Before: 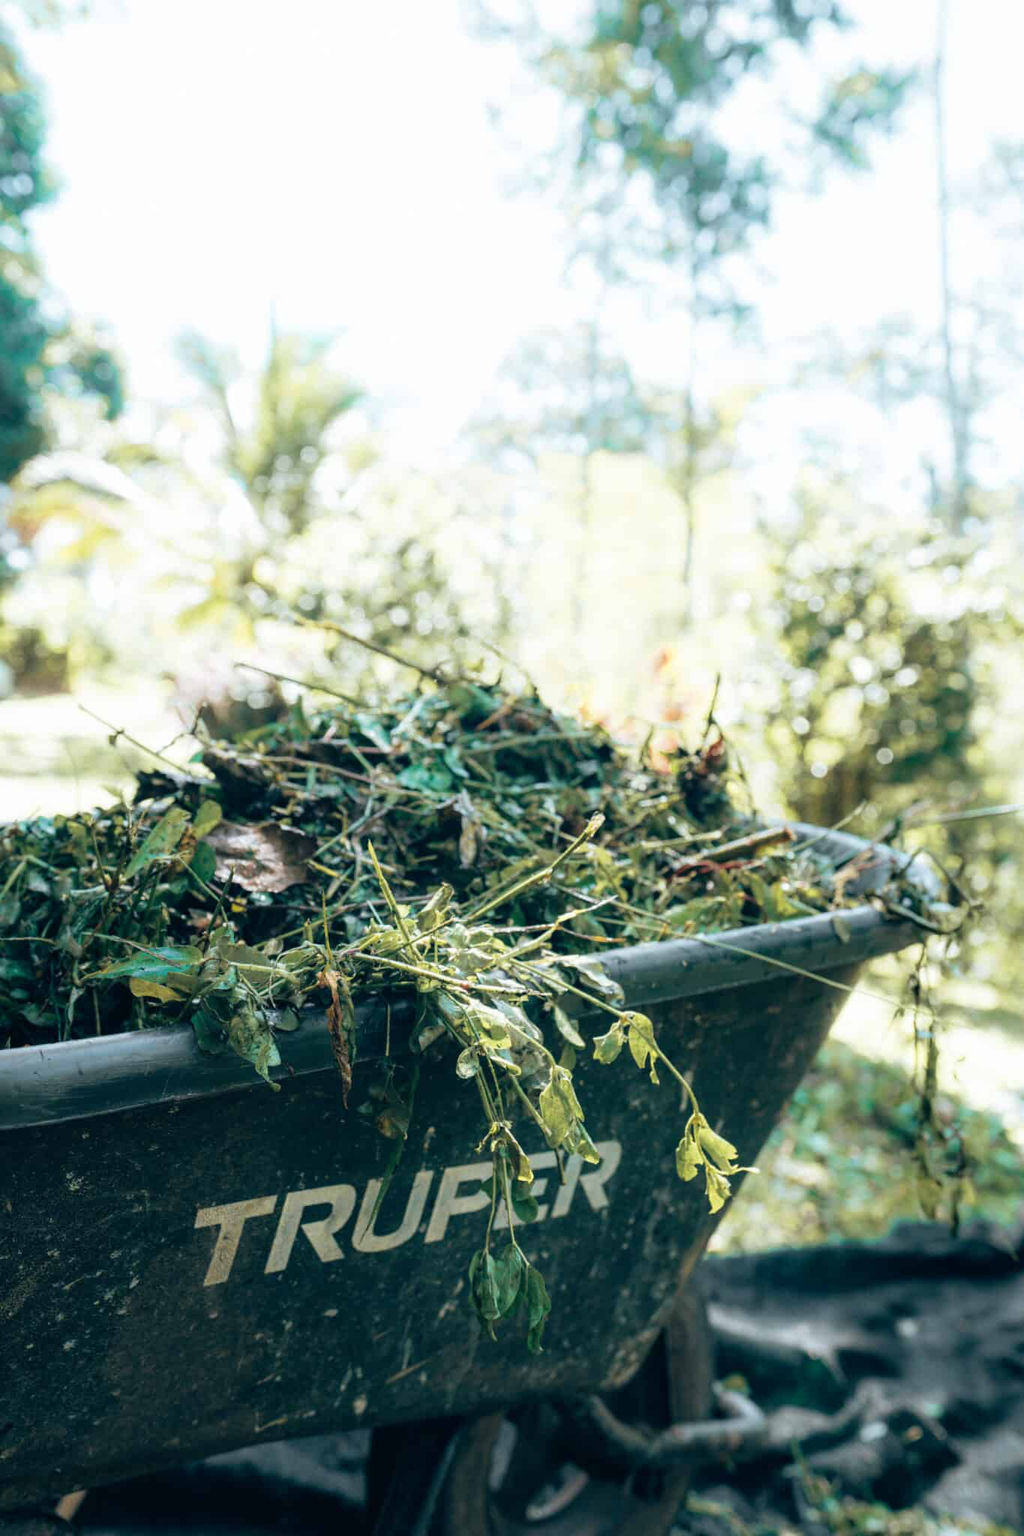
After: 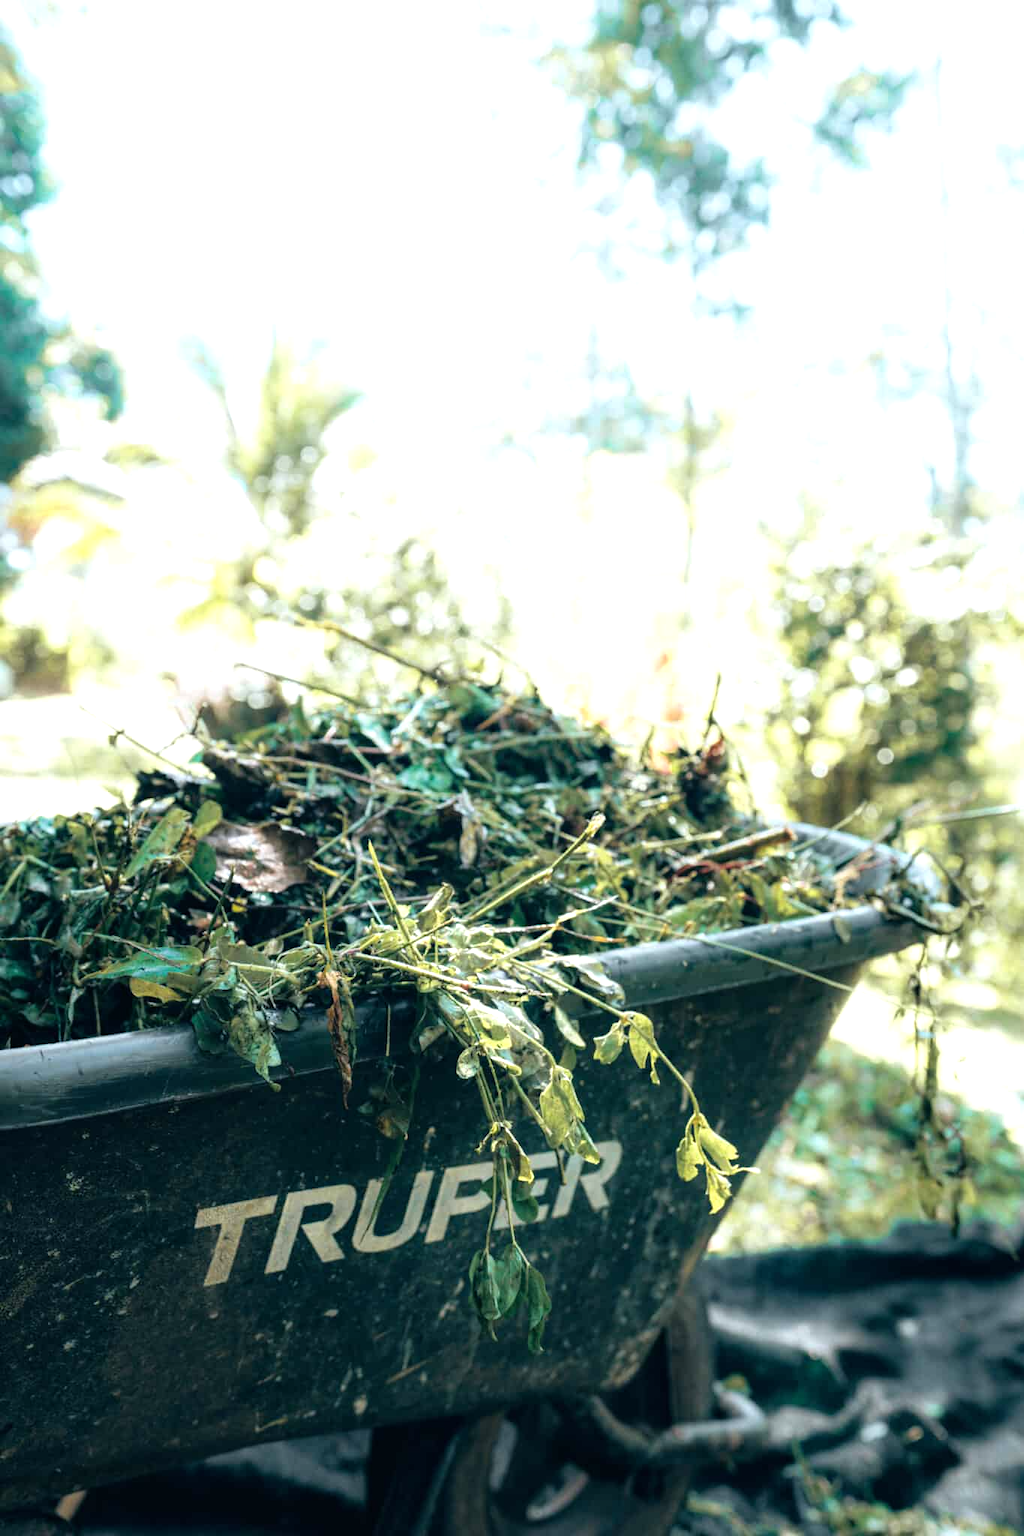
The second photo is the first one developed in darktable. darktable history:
tone equalizer: -8 EV -0.439 EV, -7 EV -0.401 EV, -6 EV -0.34 EV, -5 EV -0.241 EV, -3 EV 0.24 EV, -2 EV 0.309 EV, -1 EV 0.397 EV, +0 EV 0.398 EV
